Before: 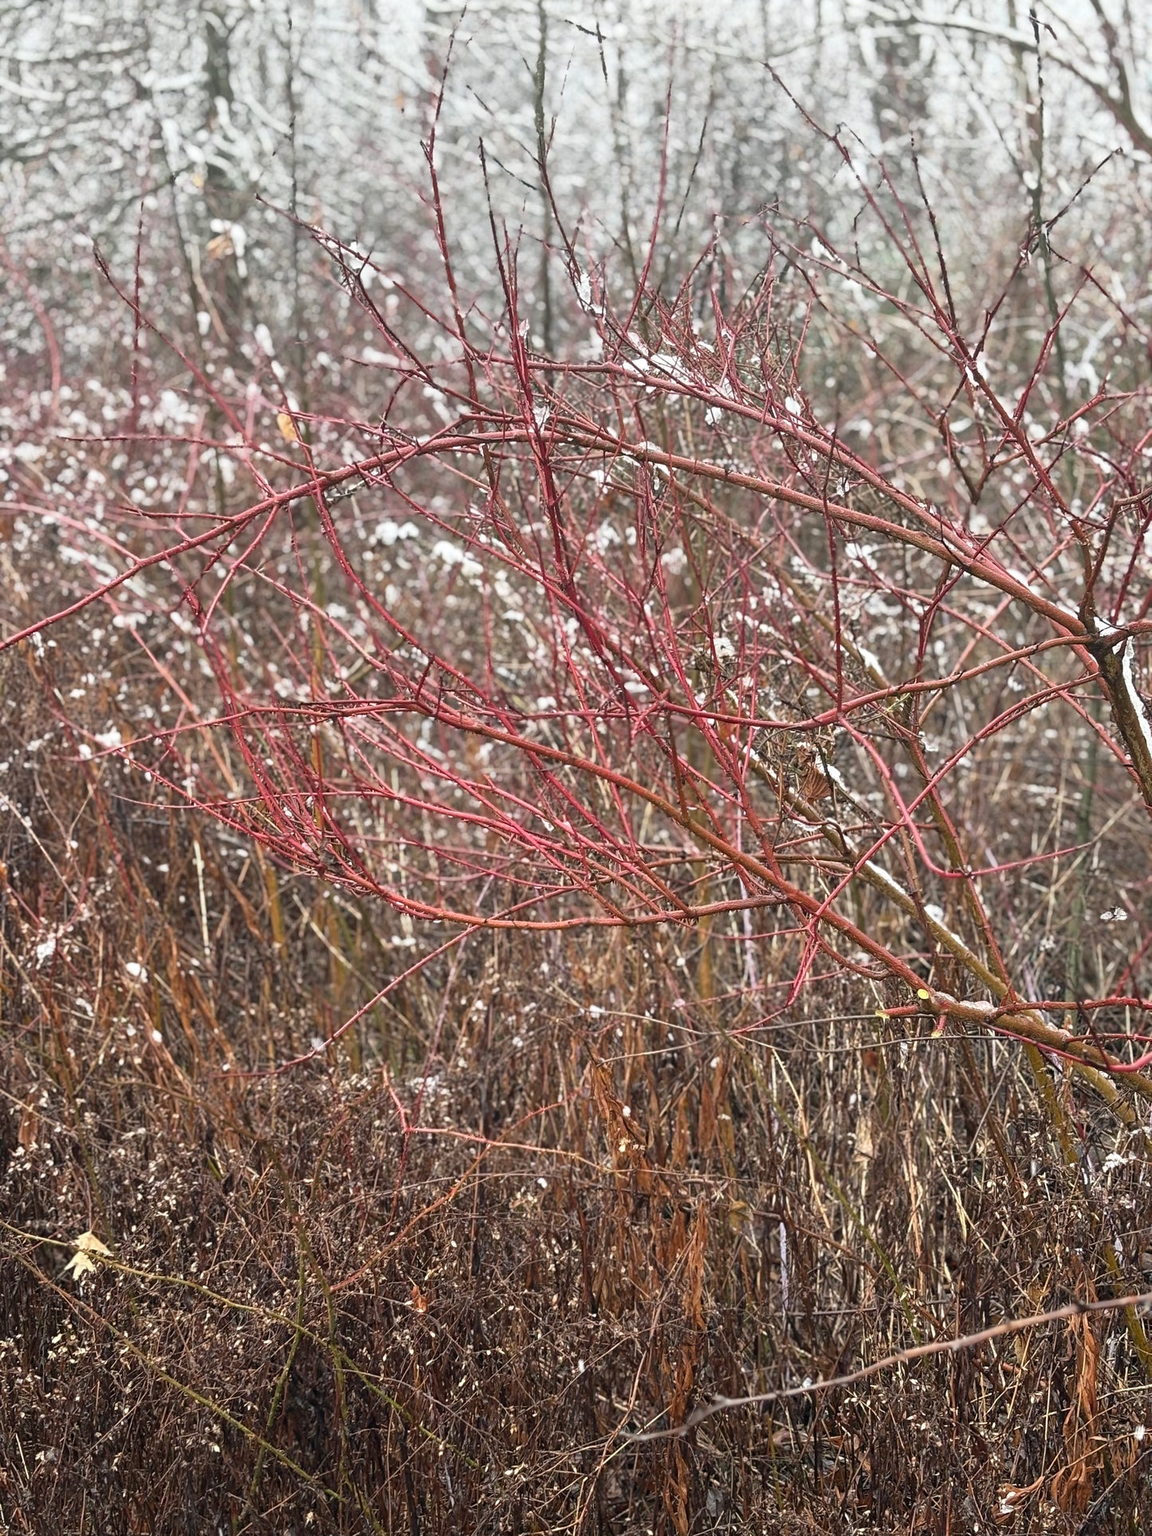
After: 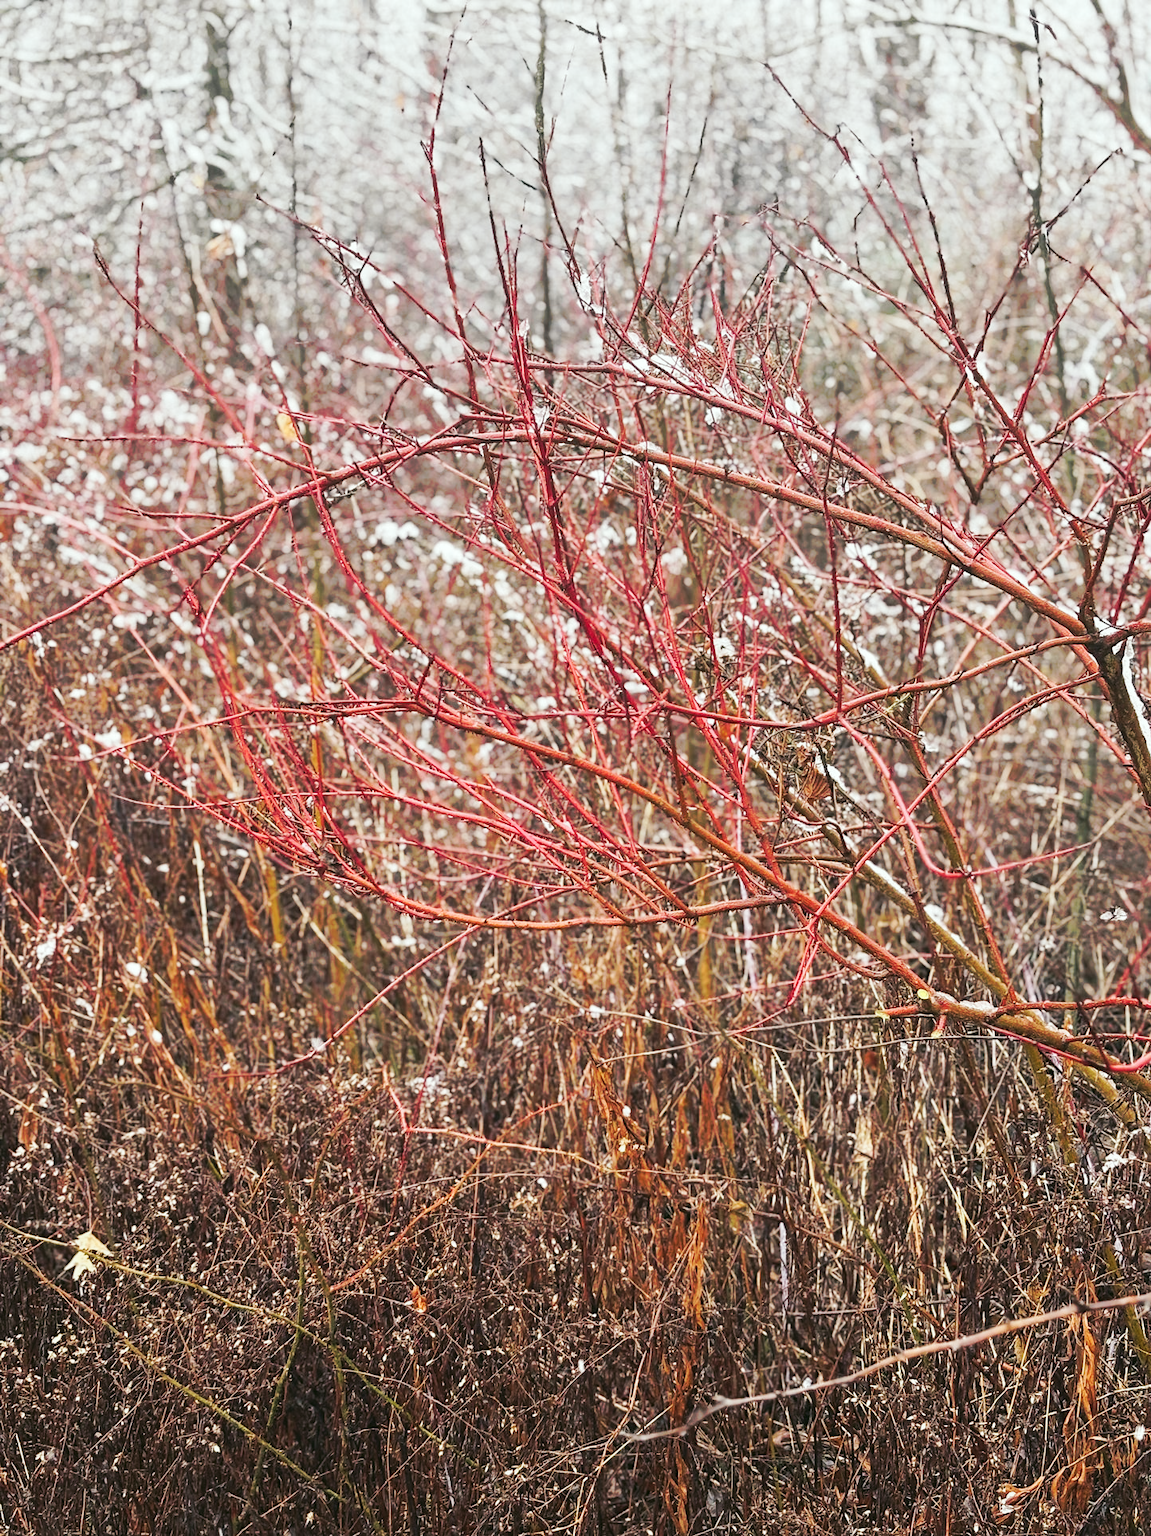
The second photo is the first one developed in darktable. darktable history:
tone curve: curves: ch0 [(0, 0) (0.003, 0.003) (0.011, 0.011) (0.025, 0.024) (0.044, 0.043) (0.069, 0.067) (0.1, 0.096) (0.136, 0.131) (0.177, 0.171) (0.224, 0.217) (0.277, 0.268) (0.335, 0.324) (0.399, 0.385) (0.468, 0.452) (0.543, 0.571) (0.623, 0.647) (0.709, 0.727) (0.801, 0.813) (0.898, 0.904) (1, 1)], preserve colors none
color look up table: target L [95.87, 92.77, 92.21, 89.44, 64.36, 72.71, 68.11, 65.5, 56.49, 33.06, 24.14, 200, 88.89, 88.29, 89.2, 73.48, 74.32, 72.65, 67.51, 55.2, 55.13, 62.45, 58.73, 55.04, 54.52, 51.1, 35.51, 20.15, 92.84, 85.02, 61.19, 69.2, 68.26, 66.87, 54.54, 50.35, 42.32, 30.47, 29.85, 24.14, 25.8, 10.67, 10.47, 89.5, 77.33, 69.62, 52.55, 49.44, 13.86], target a [-6.775, -26.73, -25.55, -43.62, -60.24, -15.78, -11.57, -46.35, -41.16, -35.81, -17.41, 0, 1.693, -6.323, 13.88, 31.58, 42.37, 28.02, 8.476, 82.52, 78.04, 16.09, 36.02, 59.23, 82.14, 77.22, 47.69, 28.38, -0.629, 26.68, 81.74, 67.79, 10.14, 41.06, 48.5, 58.49, 73.98, -0.592, 50.02, 12.88, 48.08, 17.96, 8.968, -28.16, -15.16, -34.08, -8.759, -30.96, -9.177], target b [5.564, 39.18, 1.805, 19.58, 55.98, 1.466, 47.23, 20.36, 45.75, 29.65, 23.94, 0, 29.36, 86.26, -0.674, 77.47, 2.654, 59.37, 4.318, 20.93, 61.28, 66.98, 36.02, 66.01, 13.8, 51.56, 11.51, 26.02, -4.498, -20, -35.98, -45.19, -47.67, -49.42, -17.87, -48.28, -69.94, 0.448, -89.95, -51.06, -5.975, -43.46, -4.707, -9.55, -30.54, -19.93, -38.27, -9.152, -0.697], num patches 49
